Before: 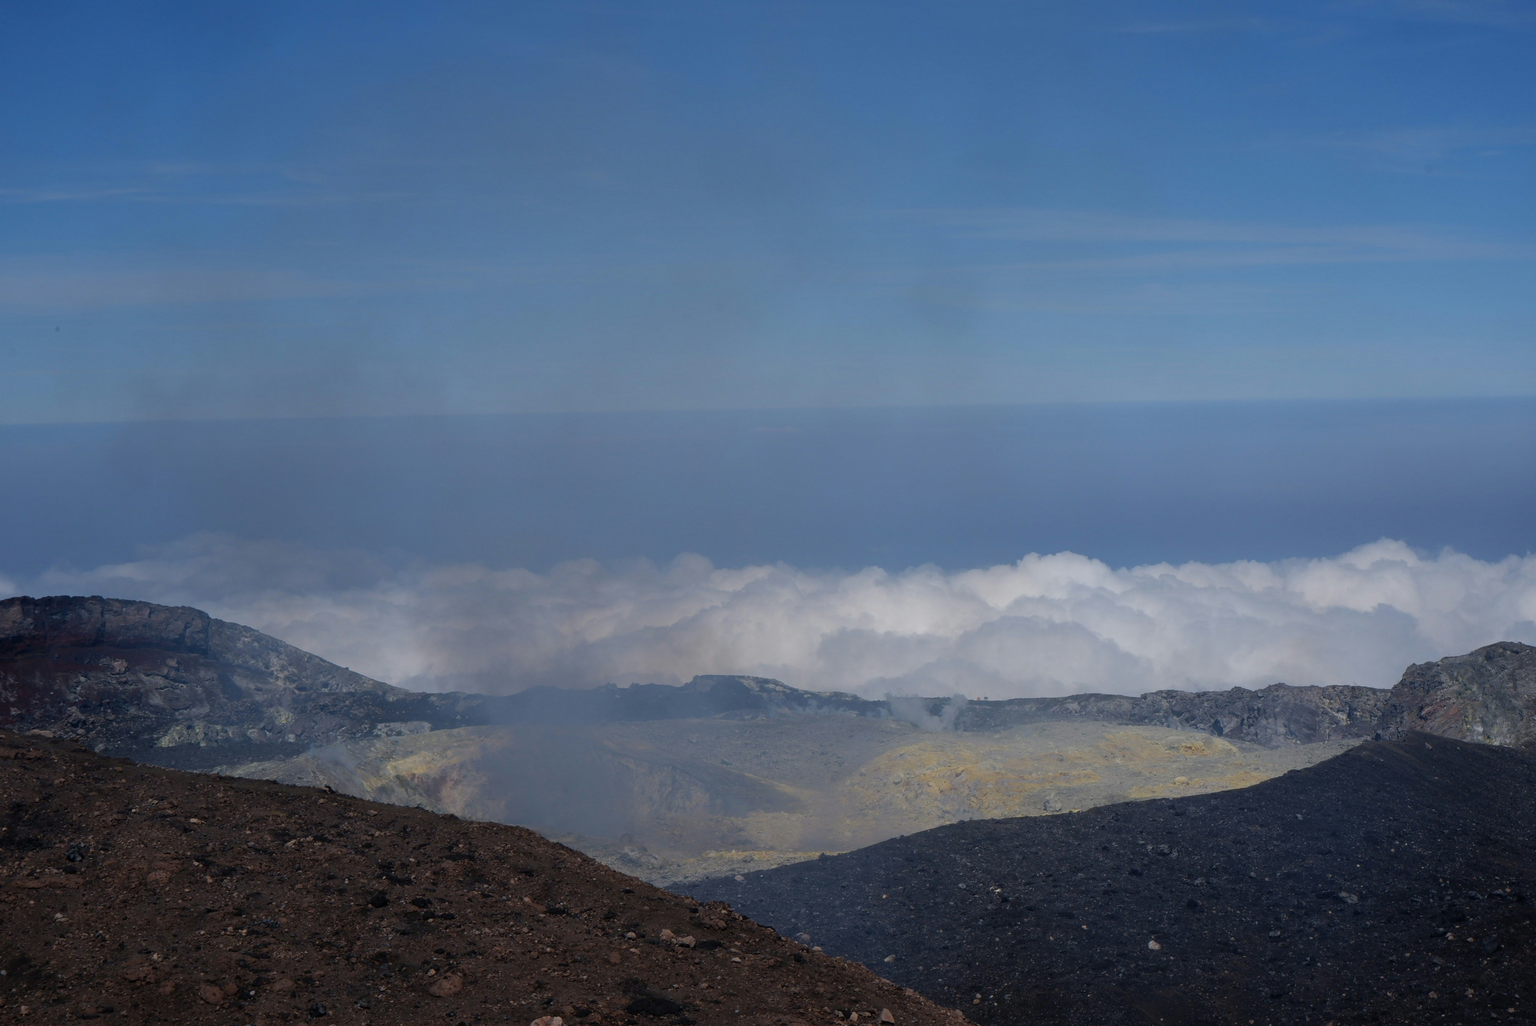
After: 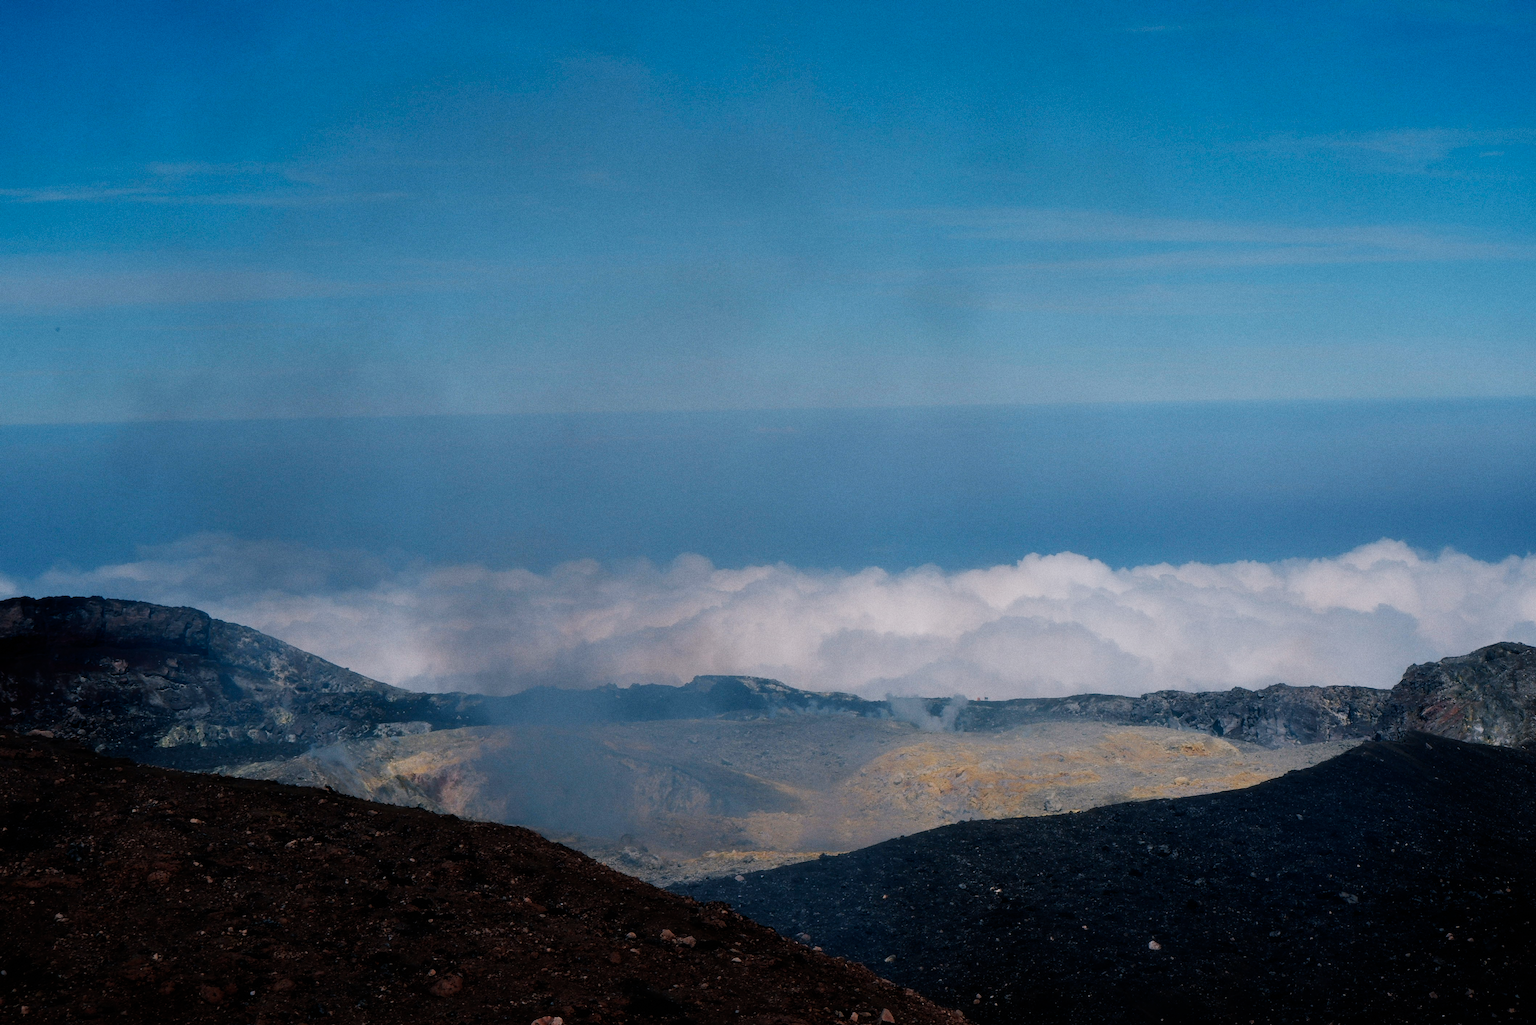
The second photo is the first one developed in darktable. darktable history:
contrast equalizer: octaves 7, y [[0.6 ×6], [0.55 ×6], [0 ×6], [0 ×6], [0 ×6]], mix 0.2
color balance rgb: shadows lift › chroma 2%, shadows lift › hue 217.2°, power › chroma 0.25%, power › hue 60°, highlights gain › chroma 1.5%, highlights gain › hue 309.6°, global offset › luminance -0.5%, perceptual saturation grading › global saturation 15%, global vibrance 20%
diffuse or sharpen "bloom 20%": radius span 32, 1st order speed 50%, 2nd order speed 50%, 3rd order speed 50%, 4th order speed 50% | blend: blend mode normal, opacity 20%; mask: uniform (no mask)
rgb primaries: red hue -0.035, red purity 1.02, green hue 0.052, green purity 0.95, blue hue -0.122, blue purity 0.95
sigmoid: contrast 1.8, skew -0.2, preserve hue 0%, red attenuation 0.1, red rotation 0.035, green attenuation 0.1, green rotation -0.017, blue attenuation 0.15, blue rotation -0.052, base primaries Rec2020
grain "film": coarseness 0.09 ISO
